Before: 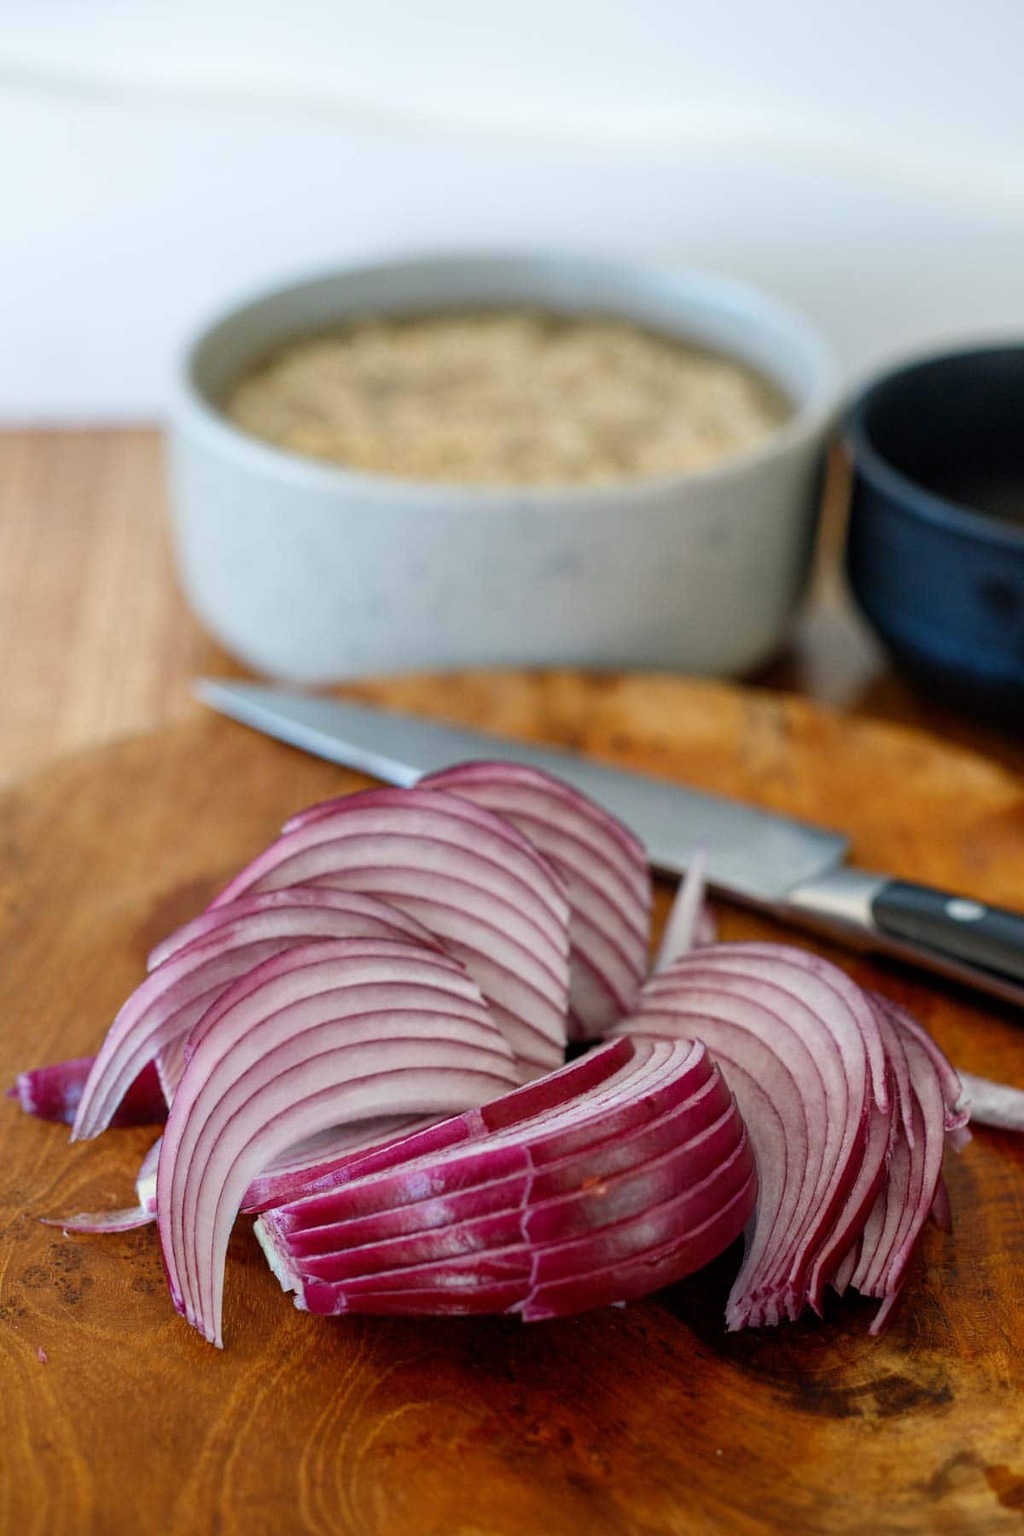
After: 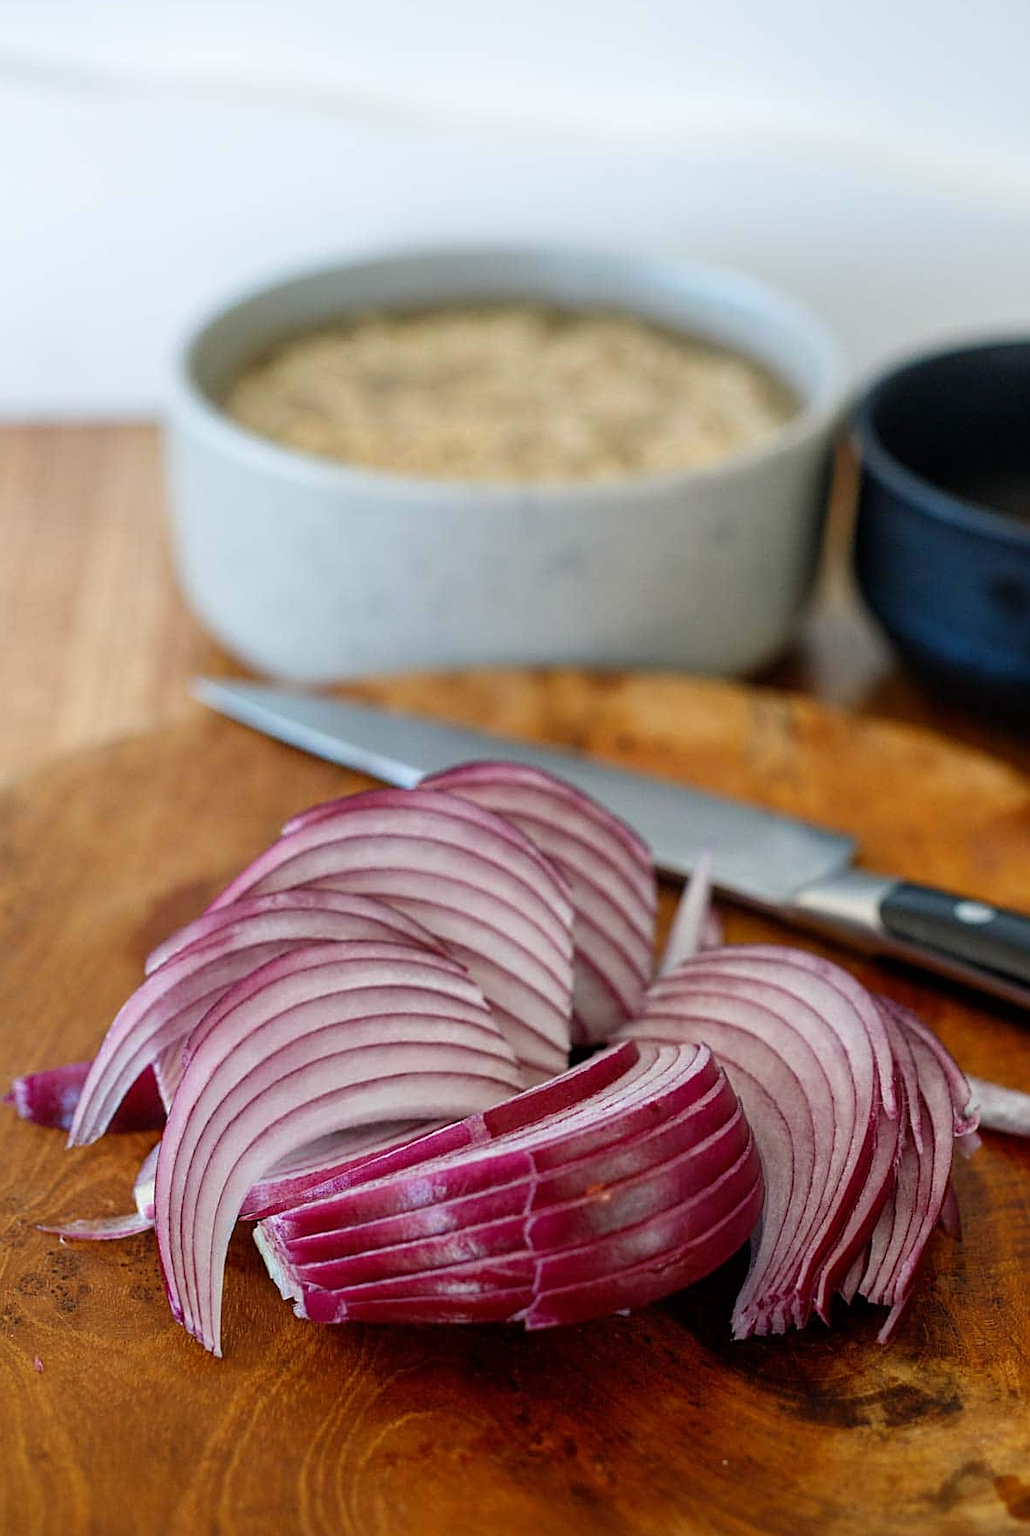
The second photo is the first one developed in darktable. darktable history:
sharpen: on, module defaults
crop: left 0.436%, top 0.691%, right 0.246%, bottom 0.645%
